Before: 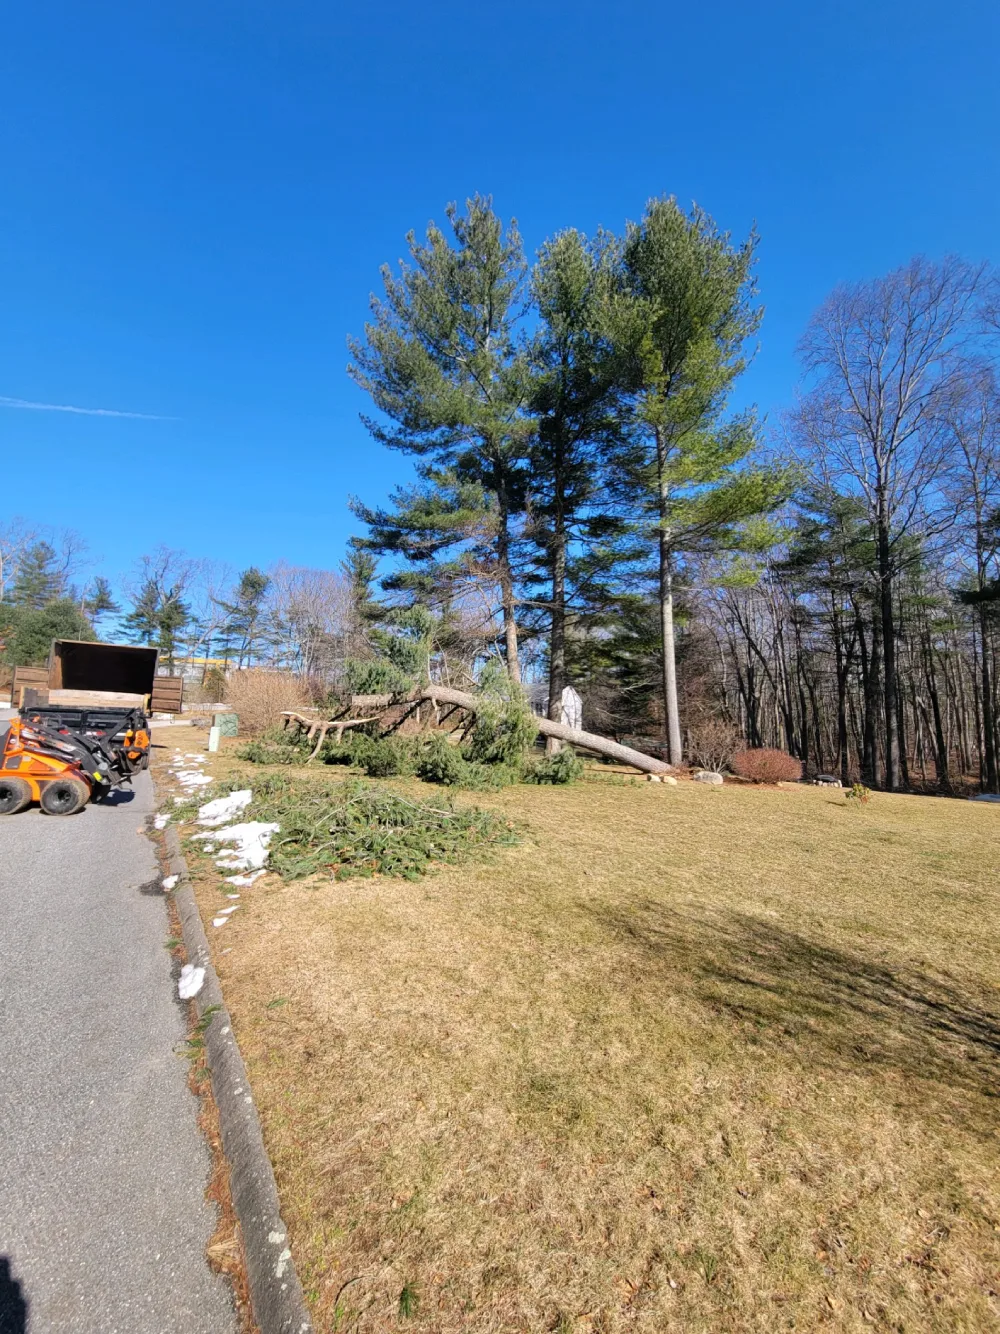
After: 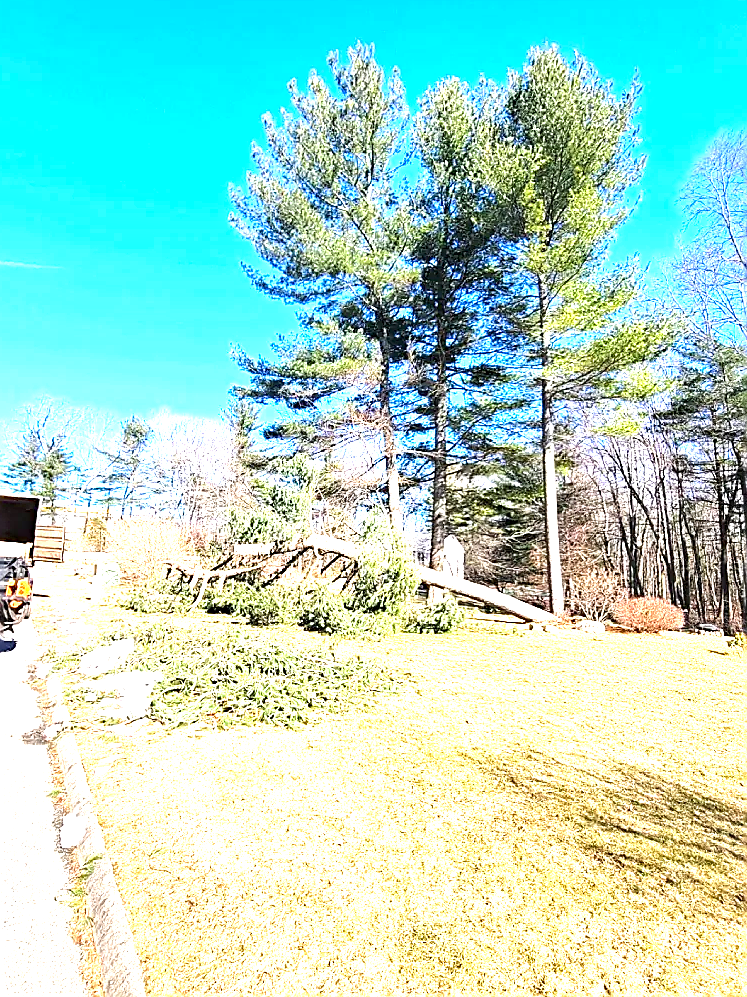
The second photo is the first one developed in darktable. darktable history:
exposure: exposure 2.207 EV, compensate highlight preservation false
haze removal: compatibility mode true, adaptive false
crop and rotate: left 11.831%, top 11.346%, right 13.429%, bottom 13.899%
sharpen: radius 1.4, amount 1.25, threshold 0.7
